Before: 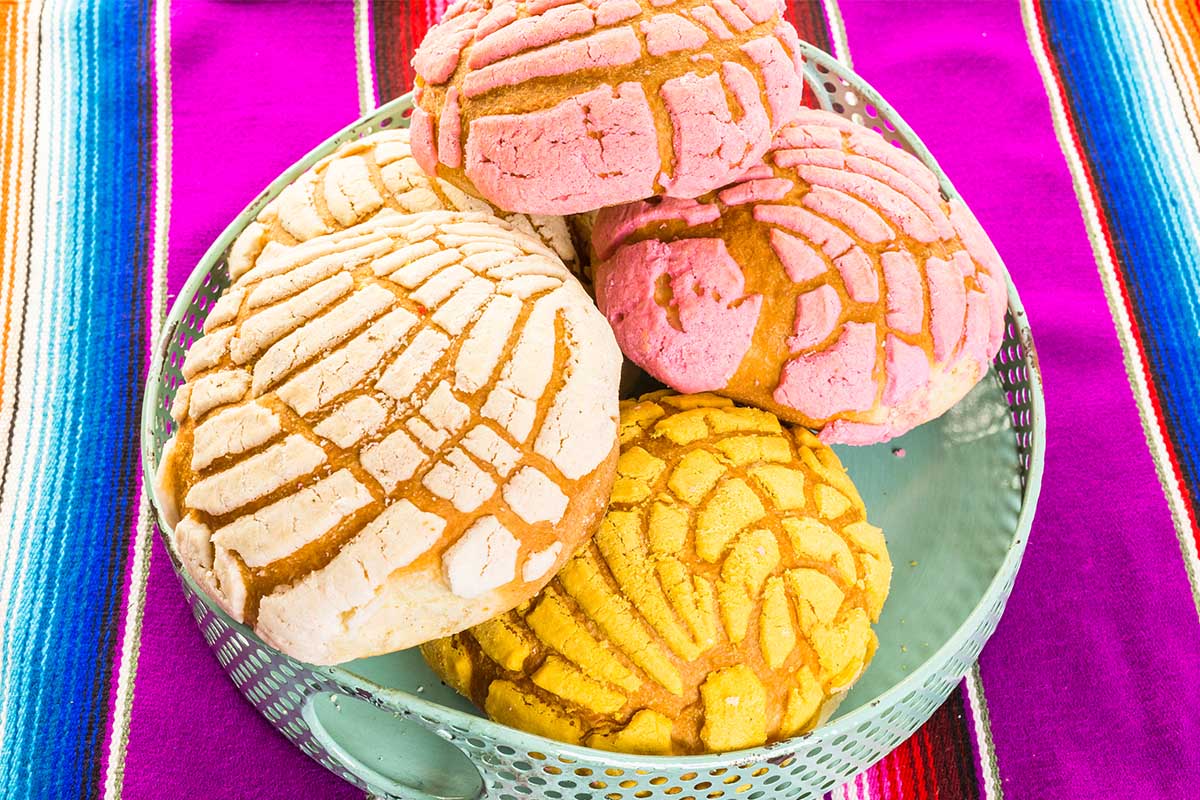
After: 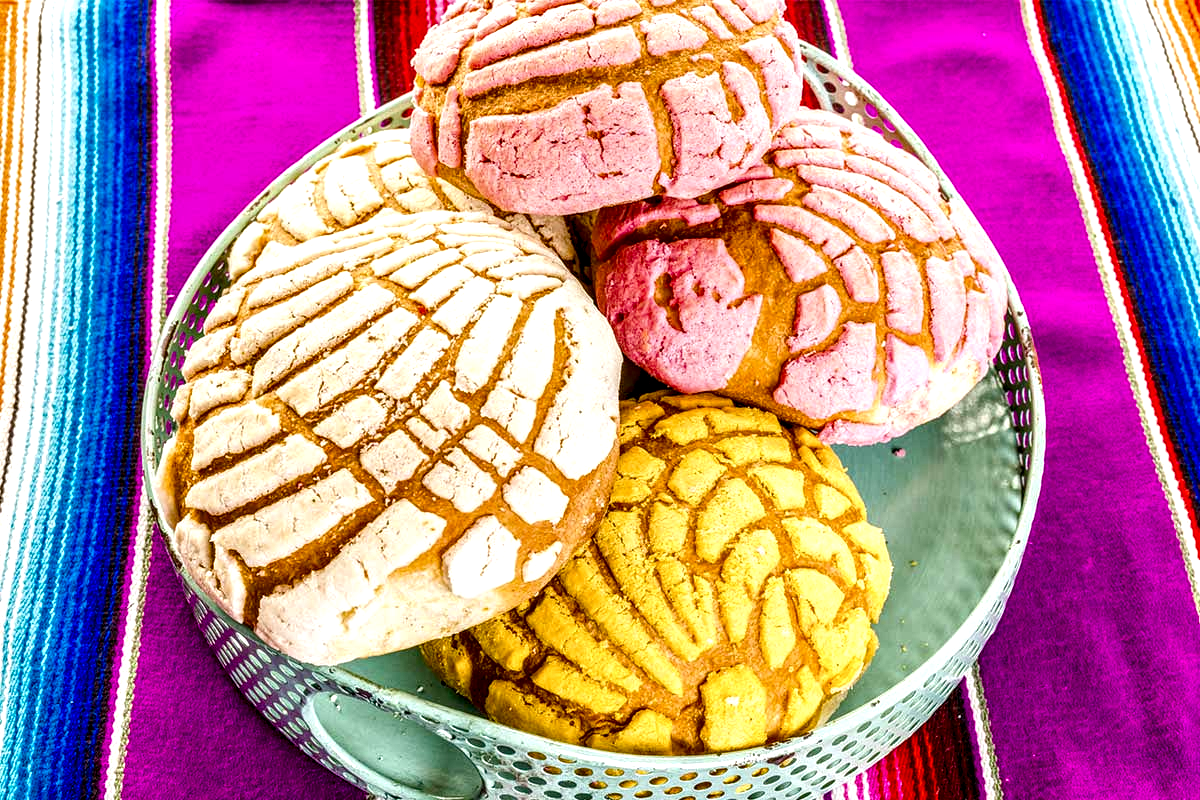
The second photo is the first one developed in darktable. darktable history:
local contrast: detail 202%
color balance rgb: perceptual saturation grading › global saturation 27.353%, perceptual saturation grading › highlights -28.187%, perceptual saturation grading › mid-tones 15.542%, perceptual saturation grading › shadows 33.844%
